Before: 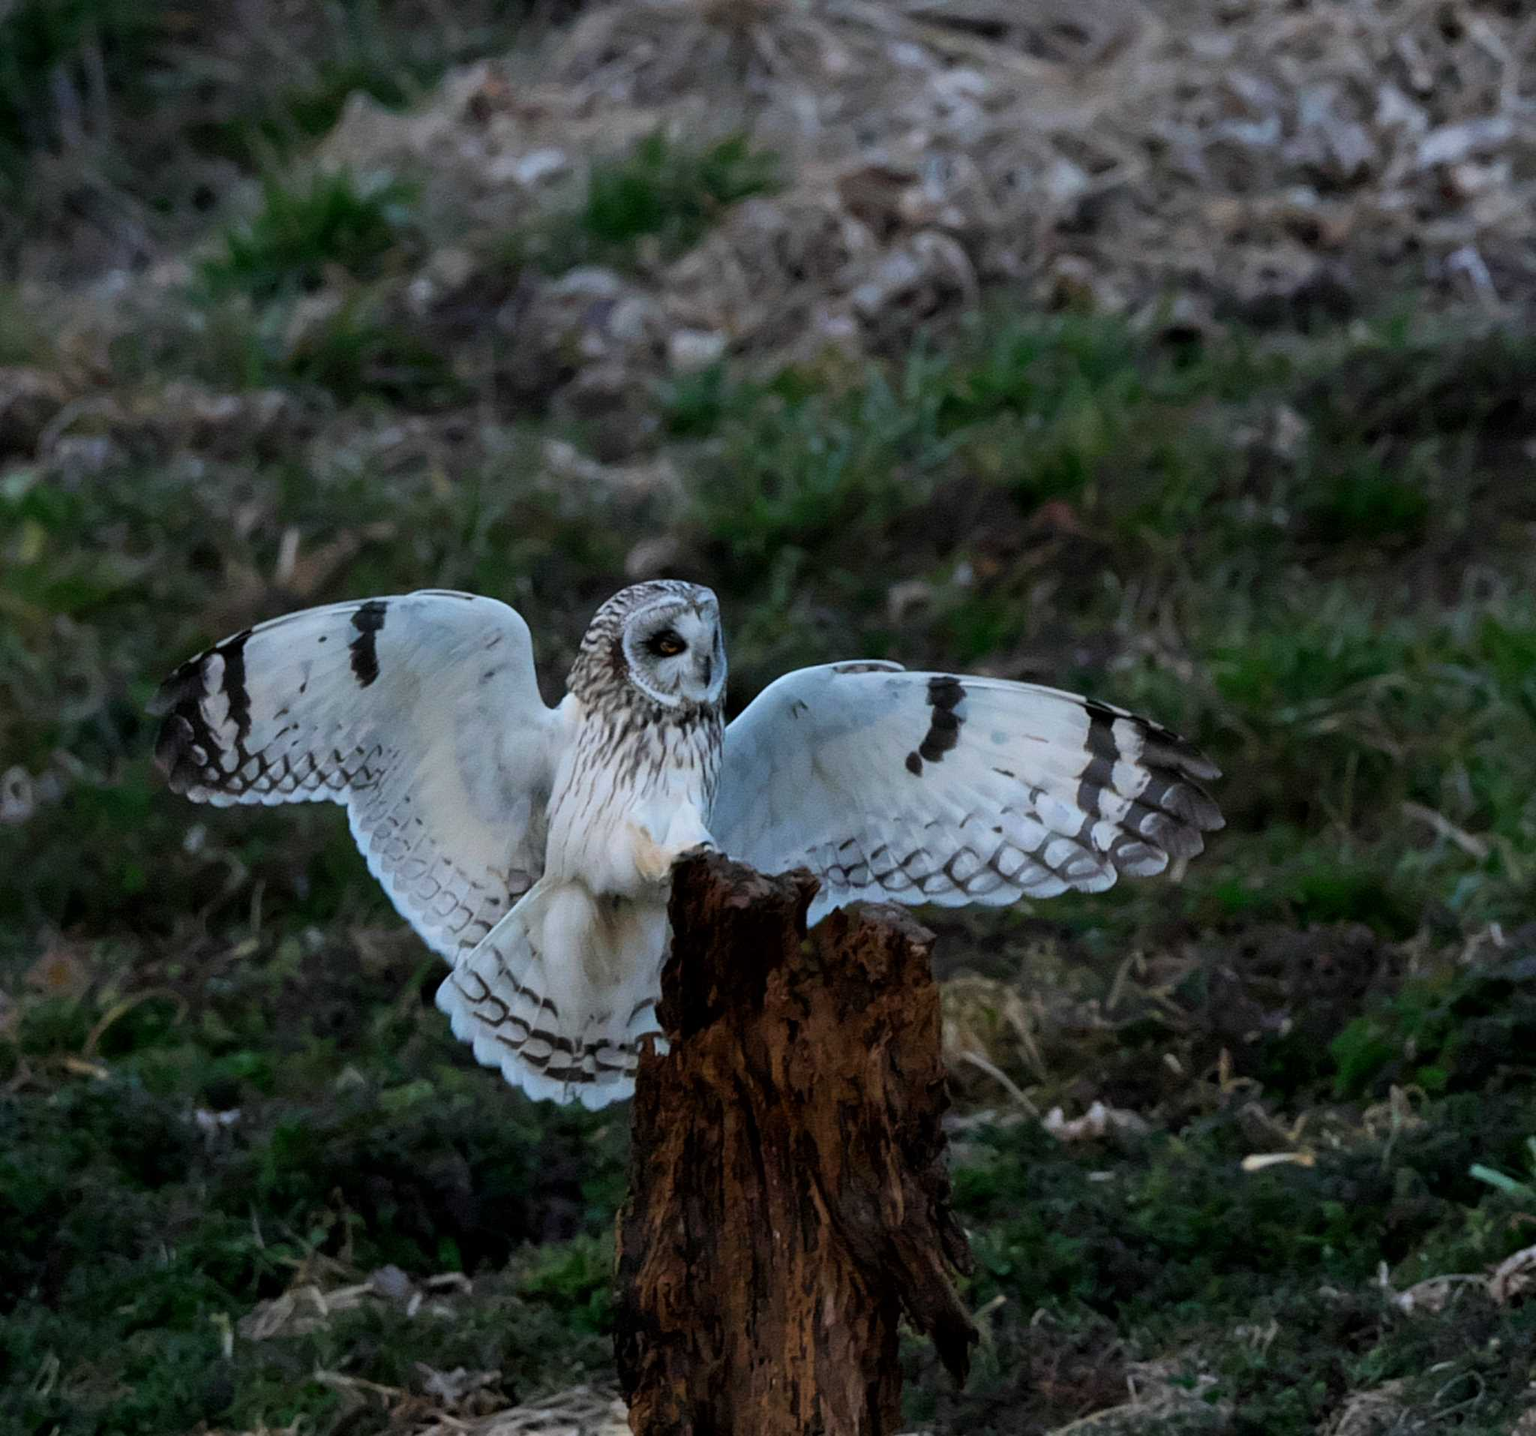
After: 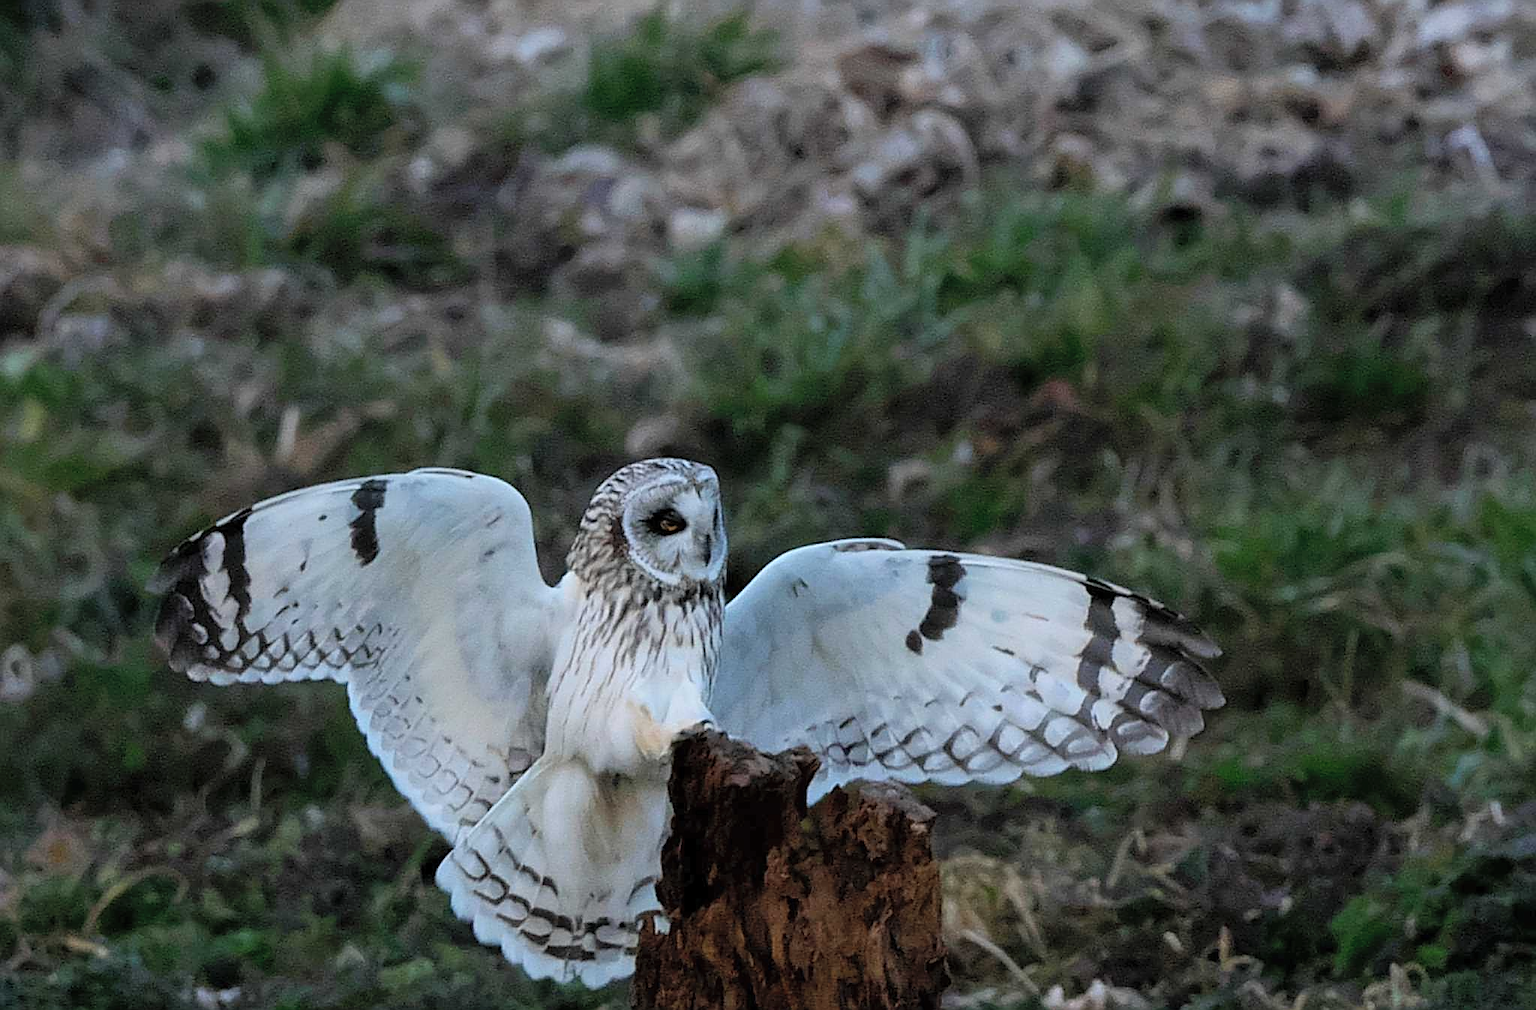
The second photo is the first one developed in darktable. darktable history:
crop and rotate: top 8.466%, bottom 21.146%
sharpen: radius 1.374, amount 1.246, threshold 0.635
contrast brightness saturation: brightness 0.137
